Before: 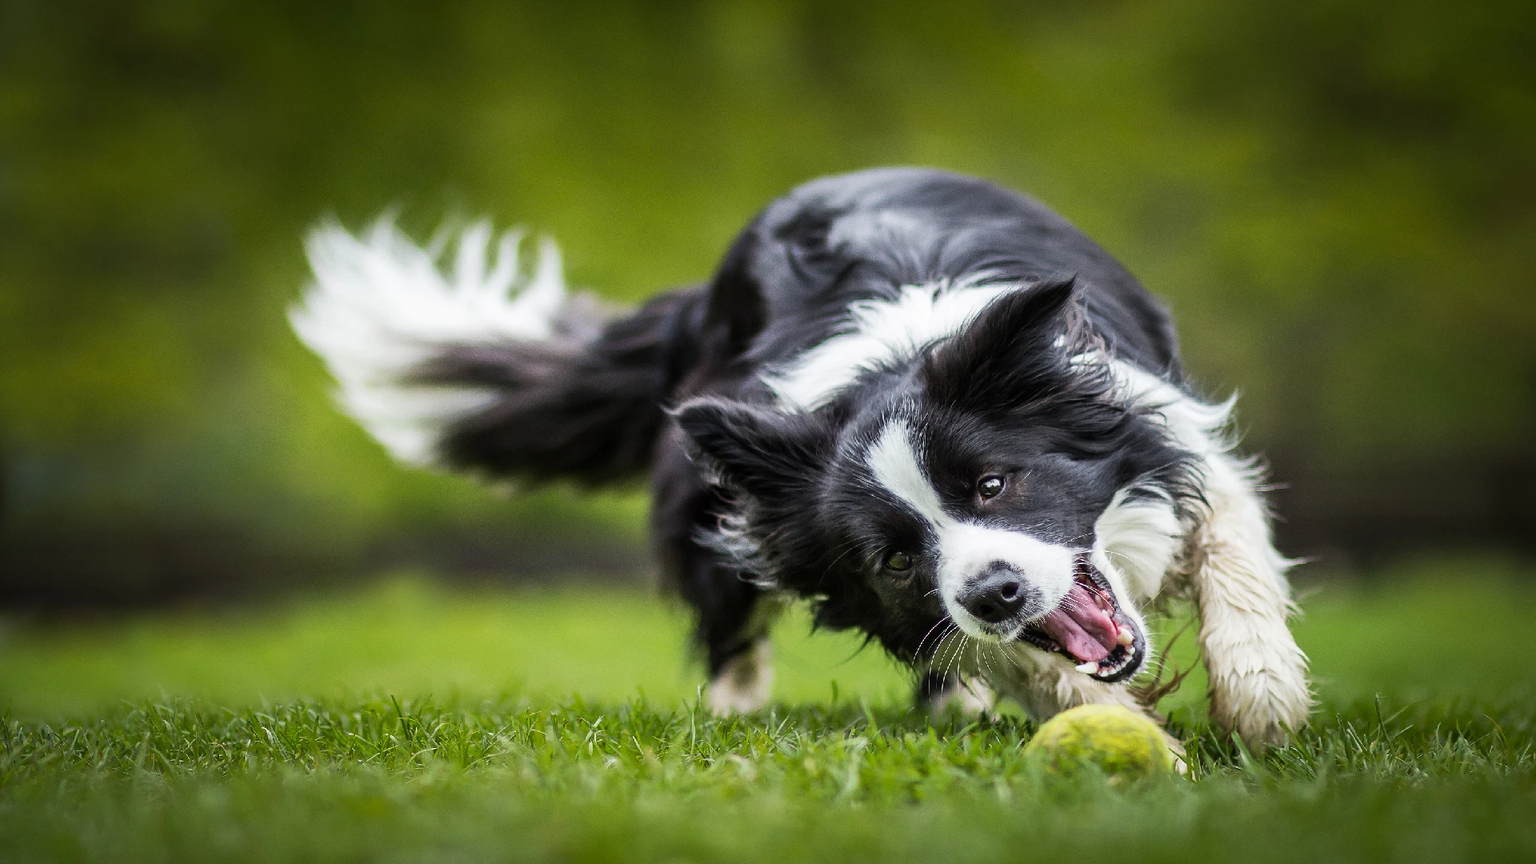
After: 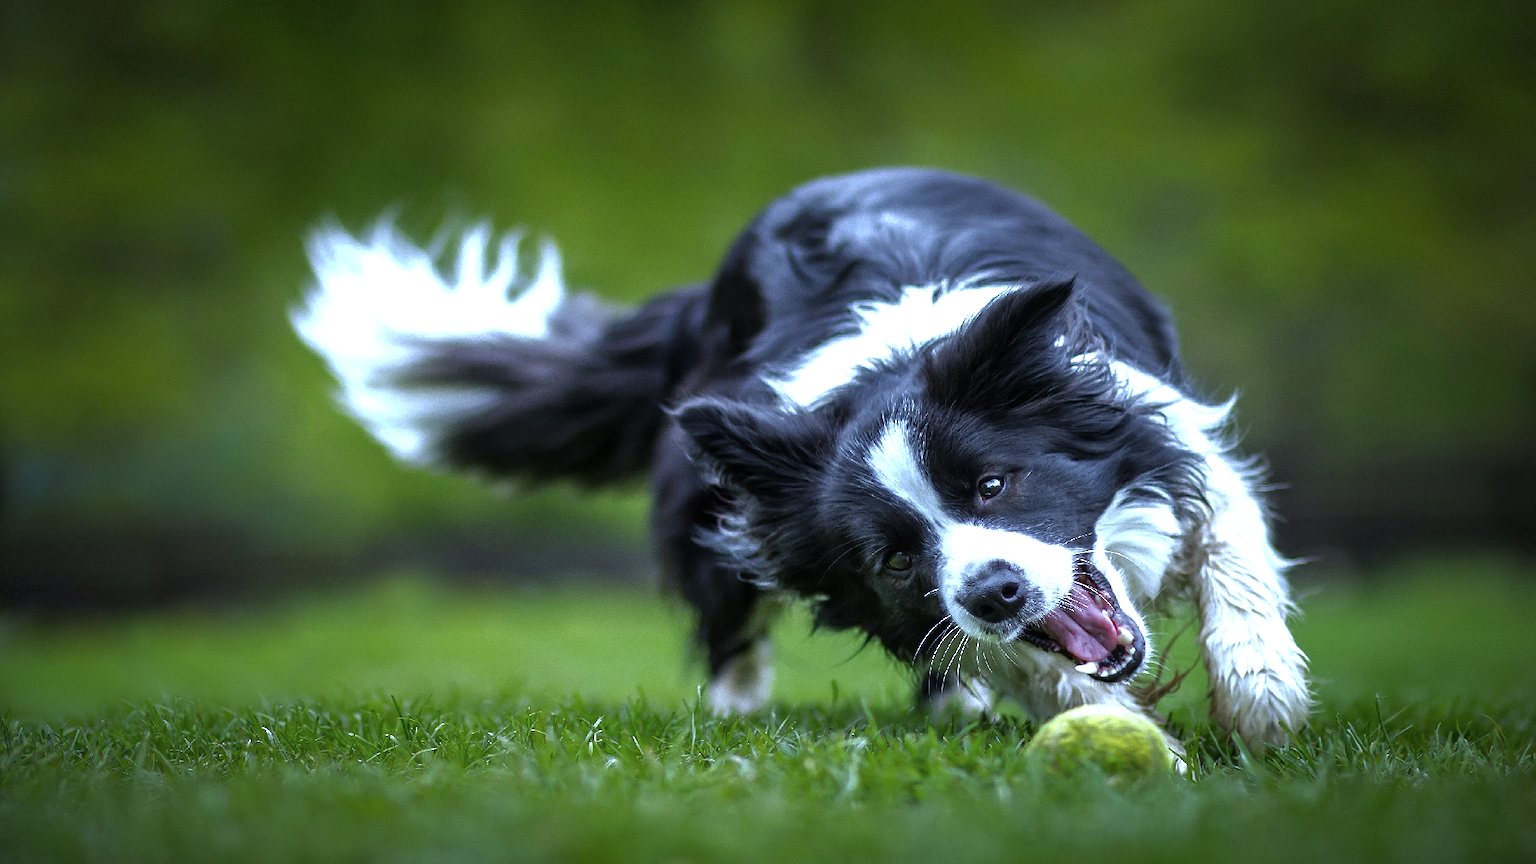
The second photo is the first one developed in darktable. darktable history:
color balance rgb: on, module defaults
exposure: black level correction 0, exposure 0.5 EV, compensate exposure bias true, compensate highlight preservation false
color calibration: x 0.37, y 0.382, temperature 4313.32 K
vignetting: fall-off start 100%, brightness -0.406, saturation -0.3, width/height ratio 1.324, dithering 8-bit output, unbound false
base curve: curves: ch0 [(0, 0) (0.841, 0.609) (1, 1)]
white balance: red 0.926, green 1.003, blue 1.133
